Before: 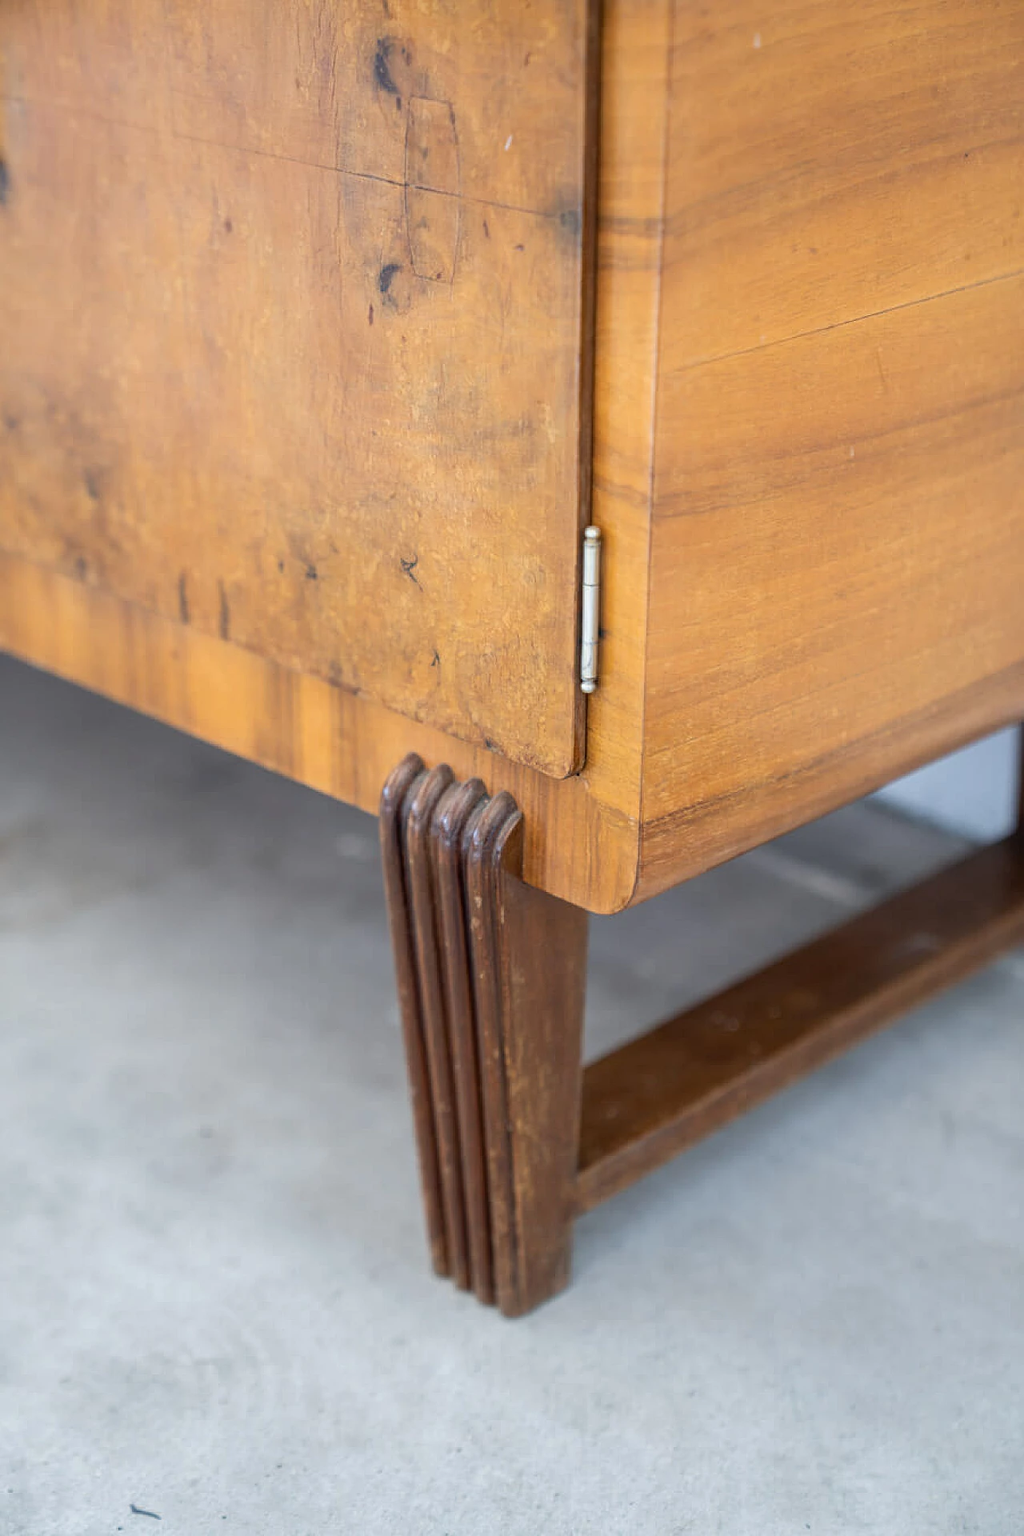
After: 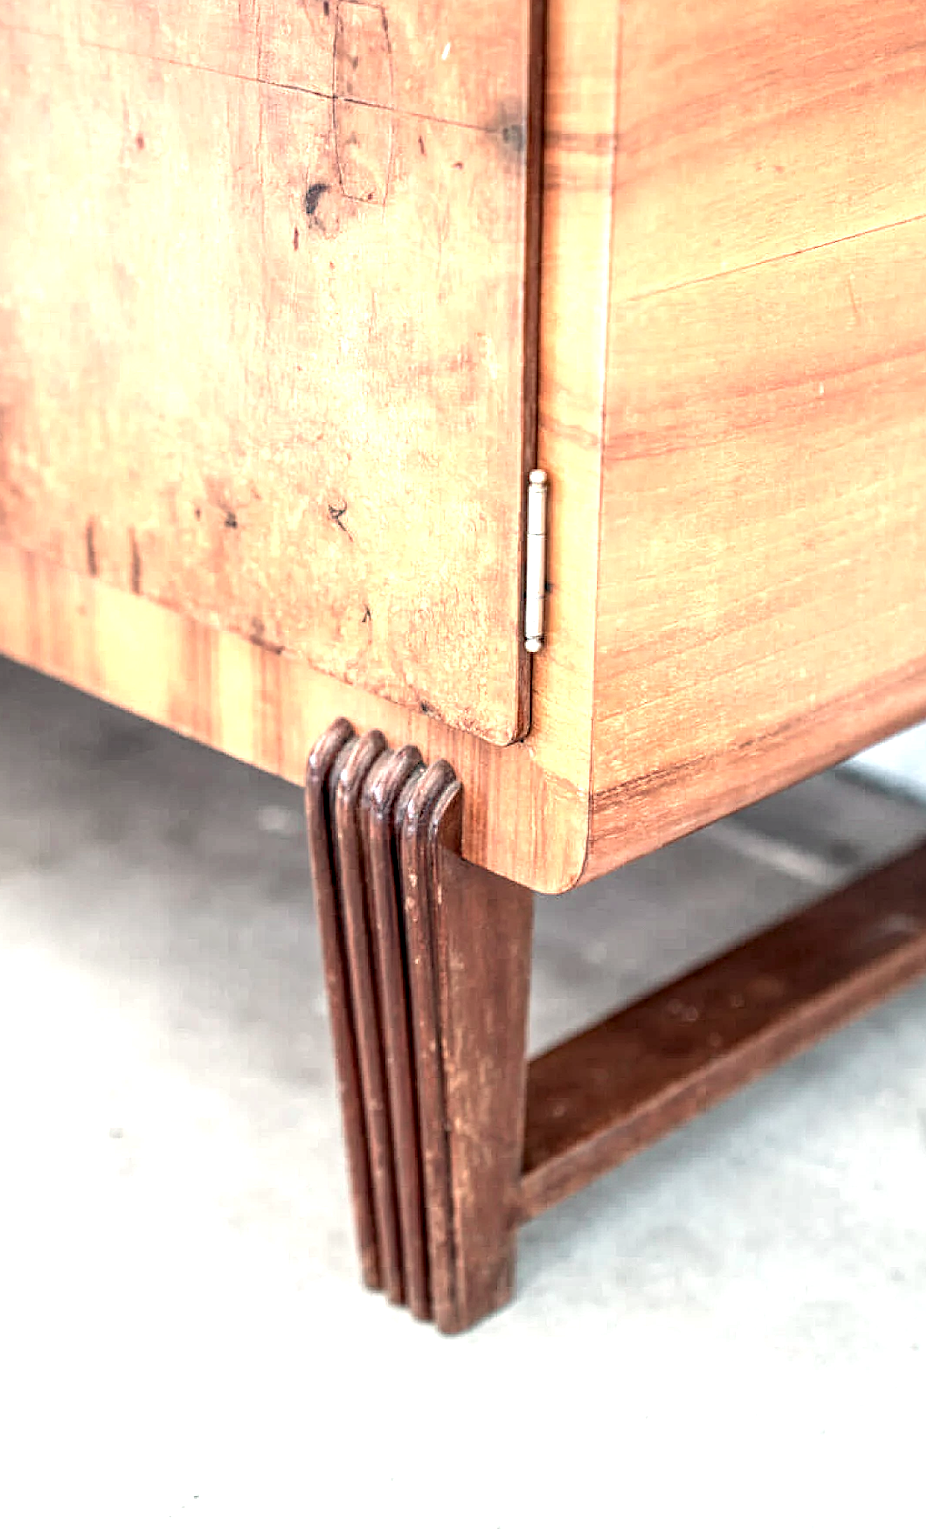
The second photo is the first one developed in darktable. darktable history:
exposure: black level correction 0, exposure 1.198 EV, compensate exposure bias true, compensate highlight preservation false
crop: left 9.807%, top 6.259%, right 7.334%, bottom 2.177%
color contrast: blue-yellow contrast 0.62
white balance: red 1.045, blue 0.932
local contrast: highlights 60%, shadows 60%, detail 160%
haze removal: compatibility mode true, adaptive false
